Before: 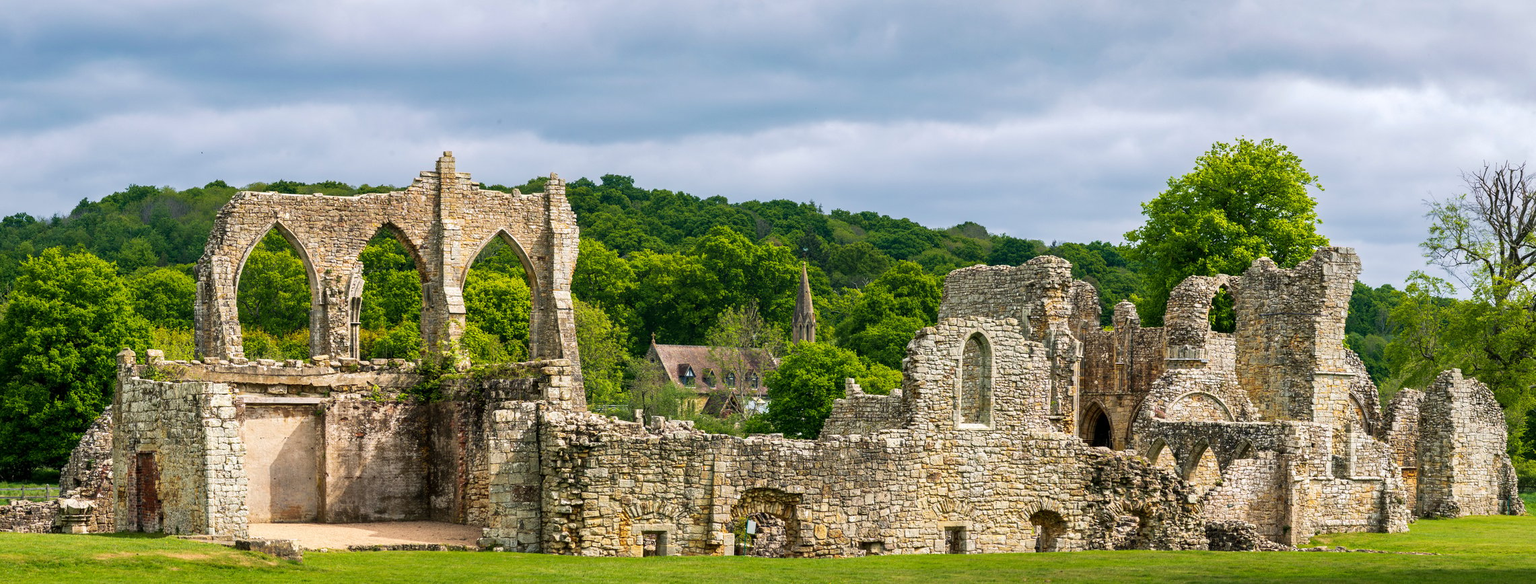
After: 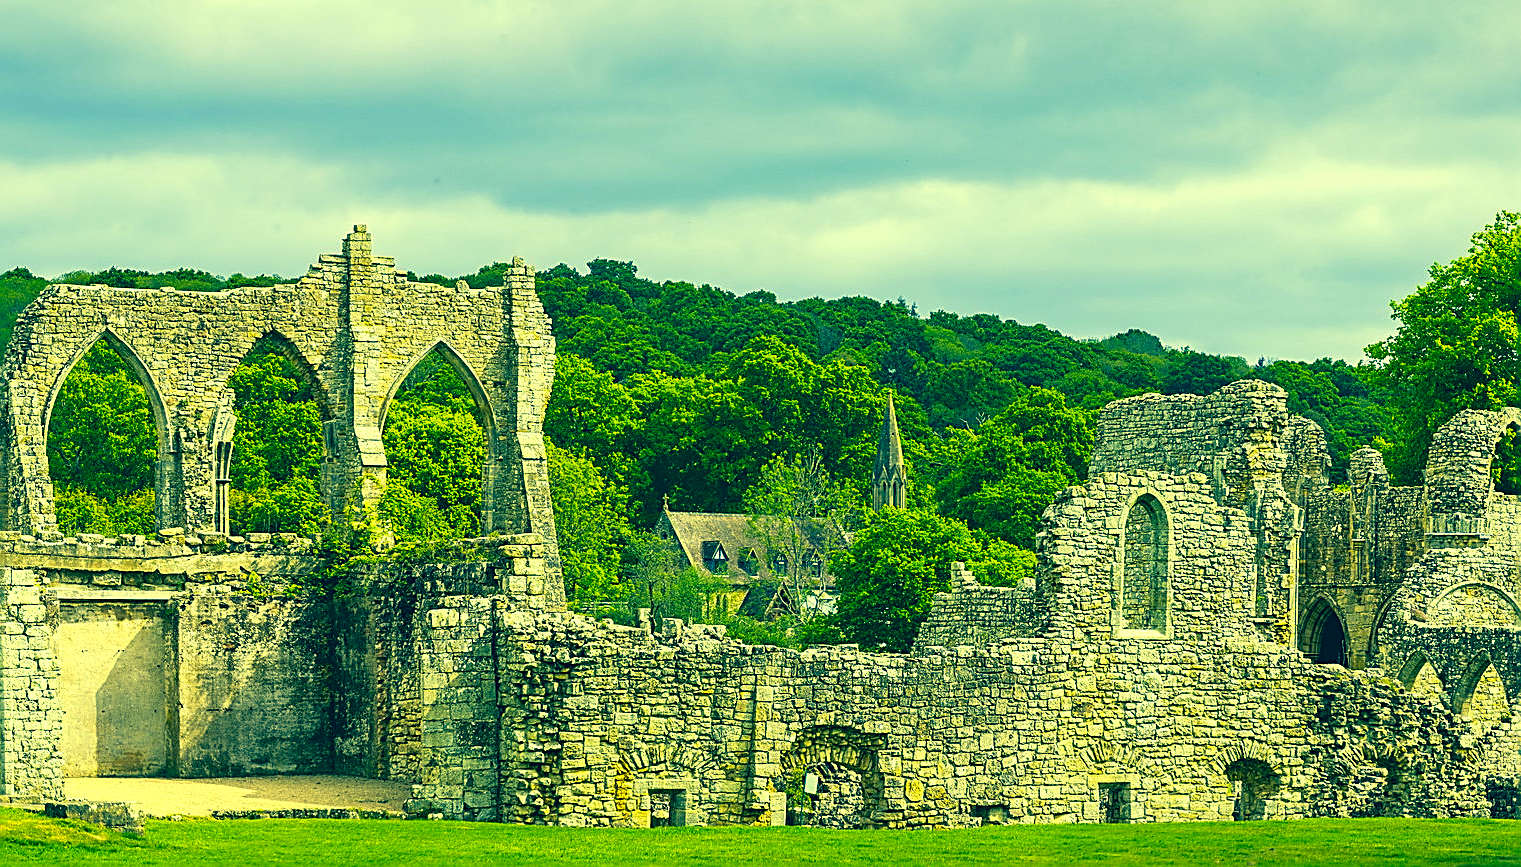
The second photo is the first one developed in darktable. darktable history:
color correction: highlights a* -15.58, highlights b* 40, shadows a* -40, shadows b* -26.18
sharpen: radius 1.685, amount 1.294
exposure: exposure 0.367 EV, compensate highlight preservation false
crop and rotate: left 13.409%, right 19.924%
